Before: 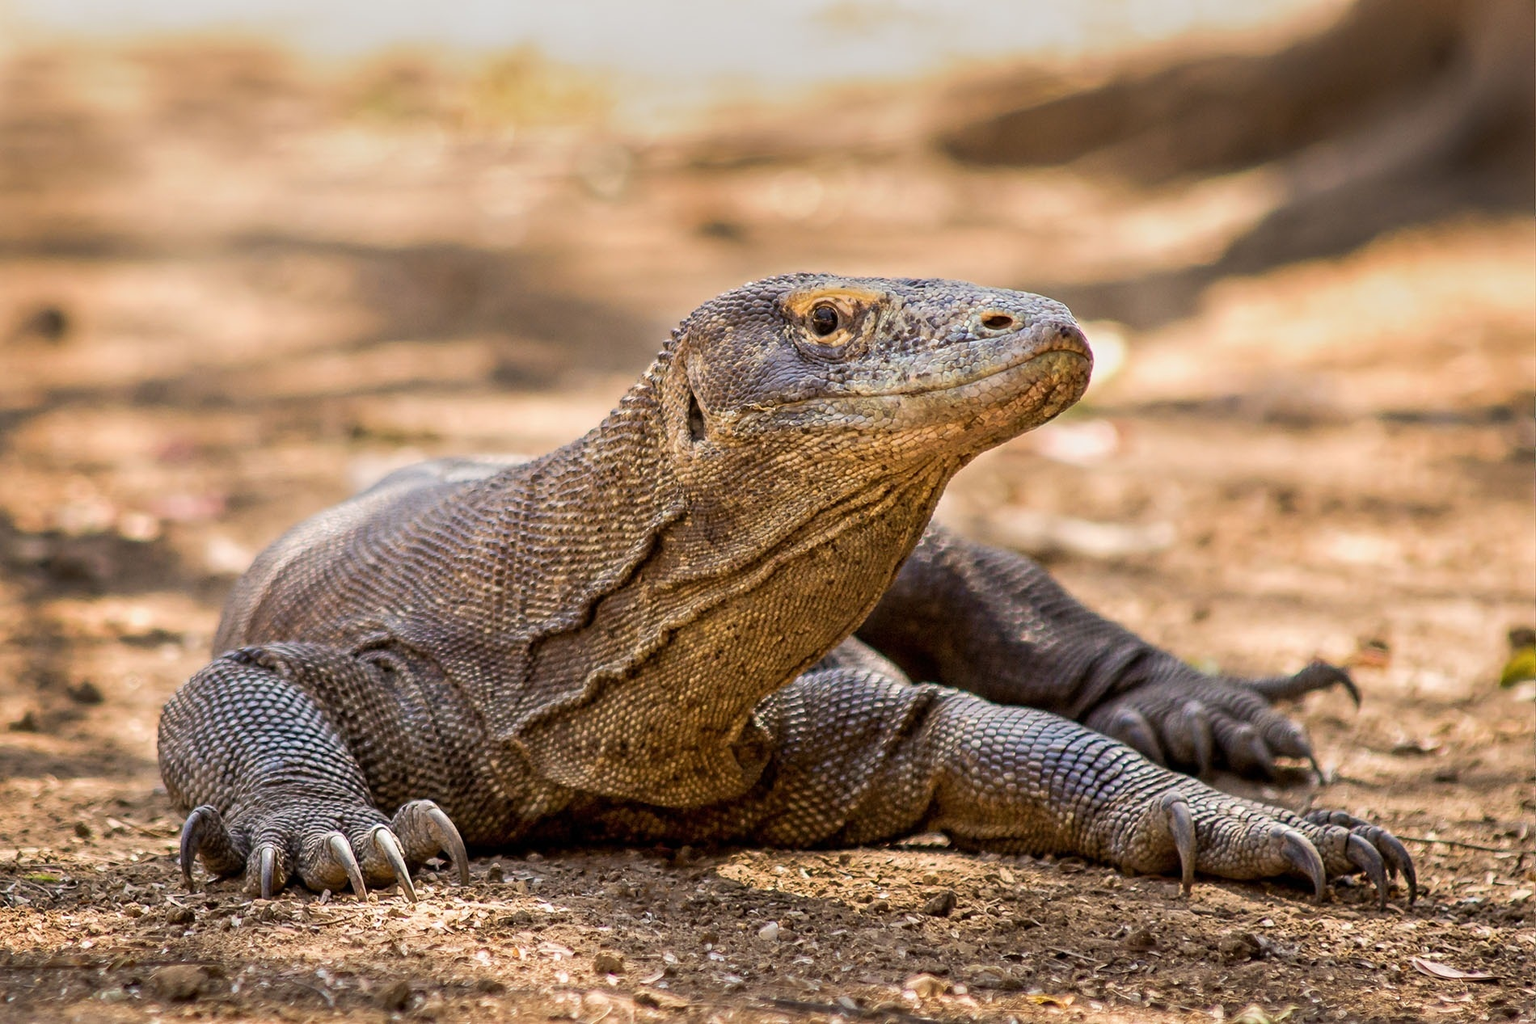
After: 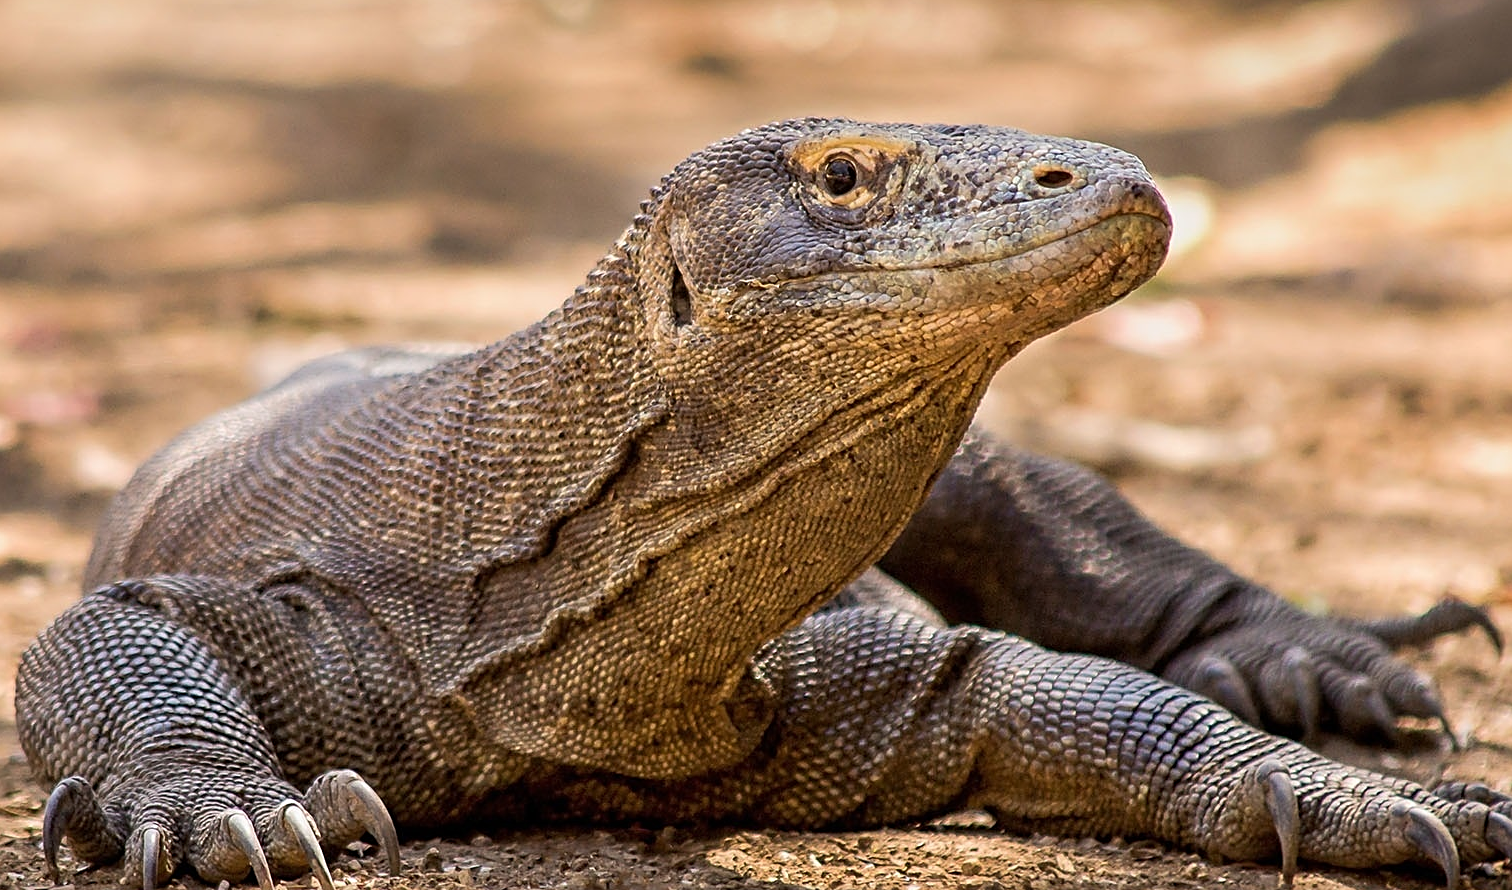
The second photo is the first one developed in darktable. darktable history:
crop: left 9.496%, top 17.437%, right 10.885%, bottom 12.302%
sharpen: on, module defaults
